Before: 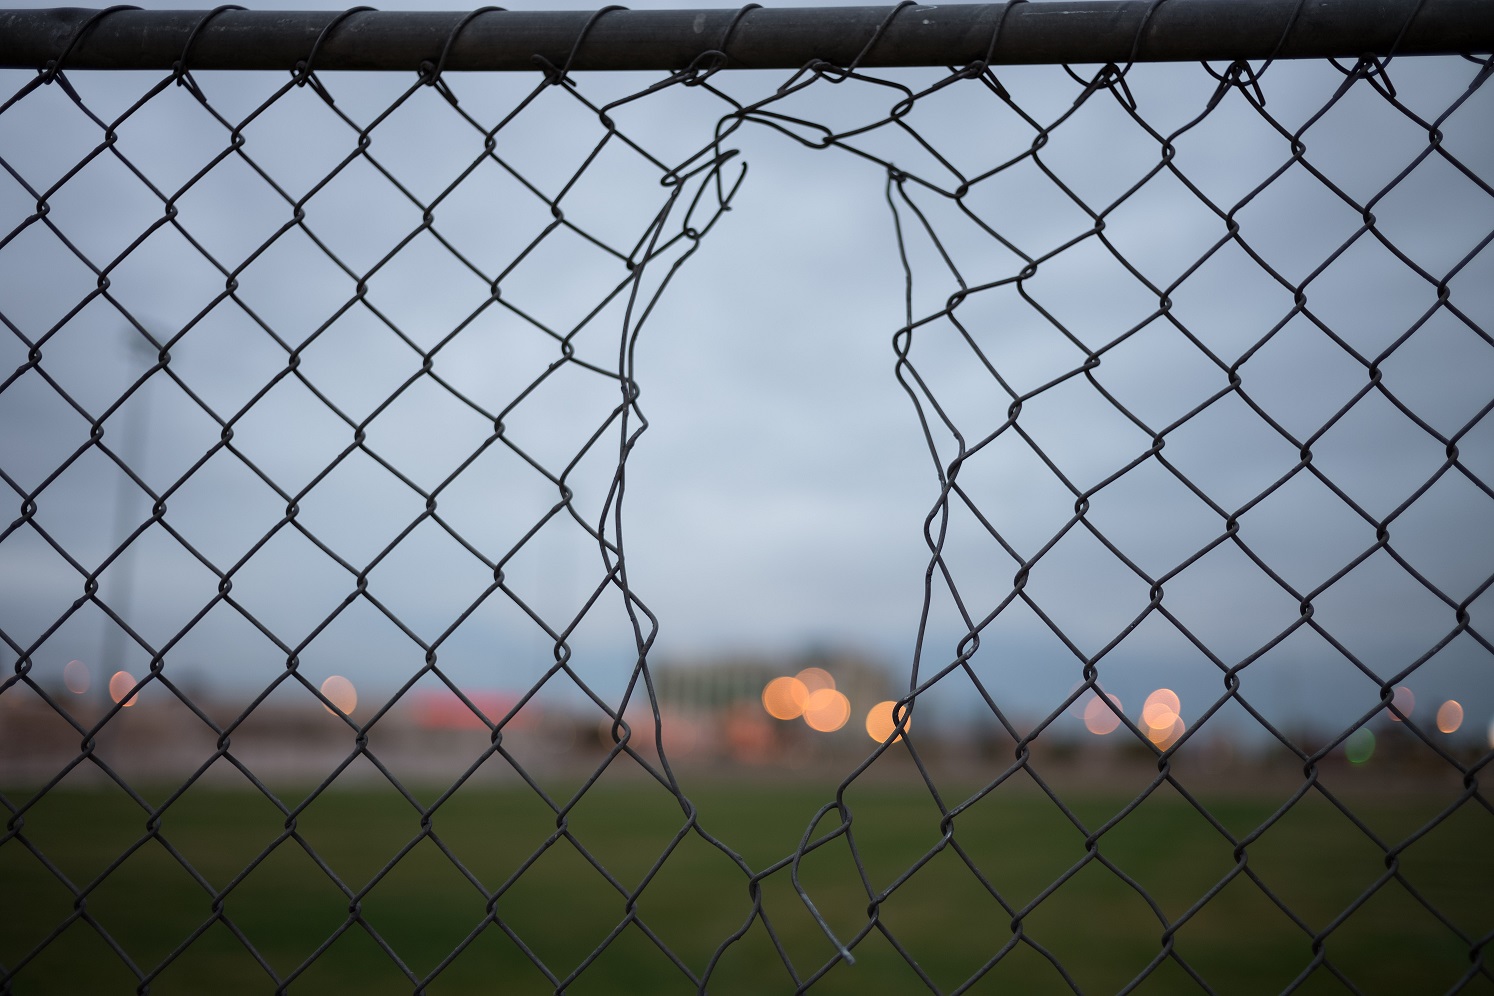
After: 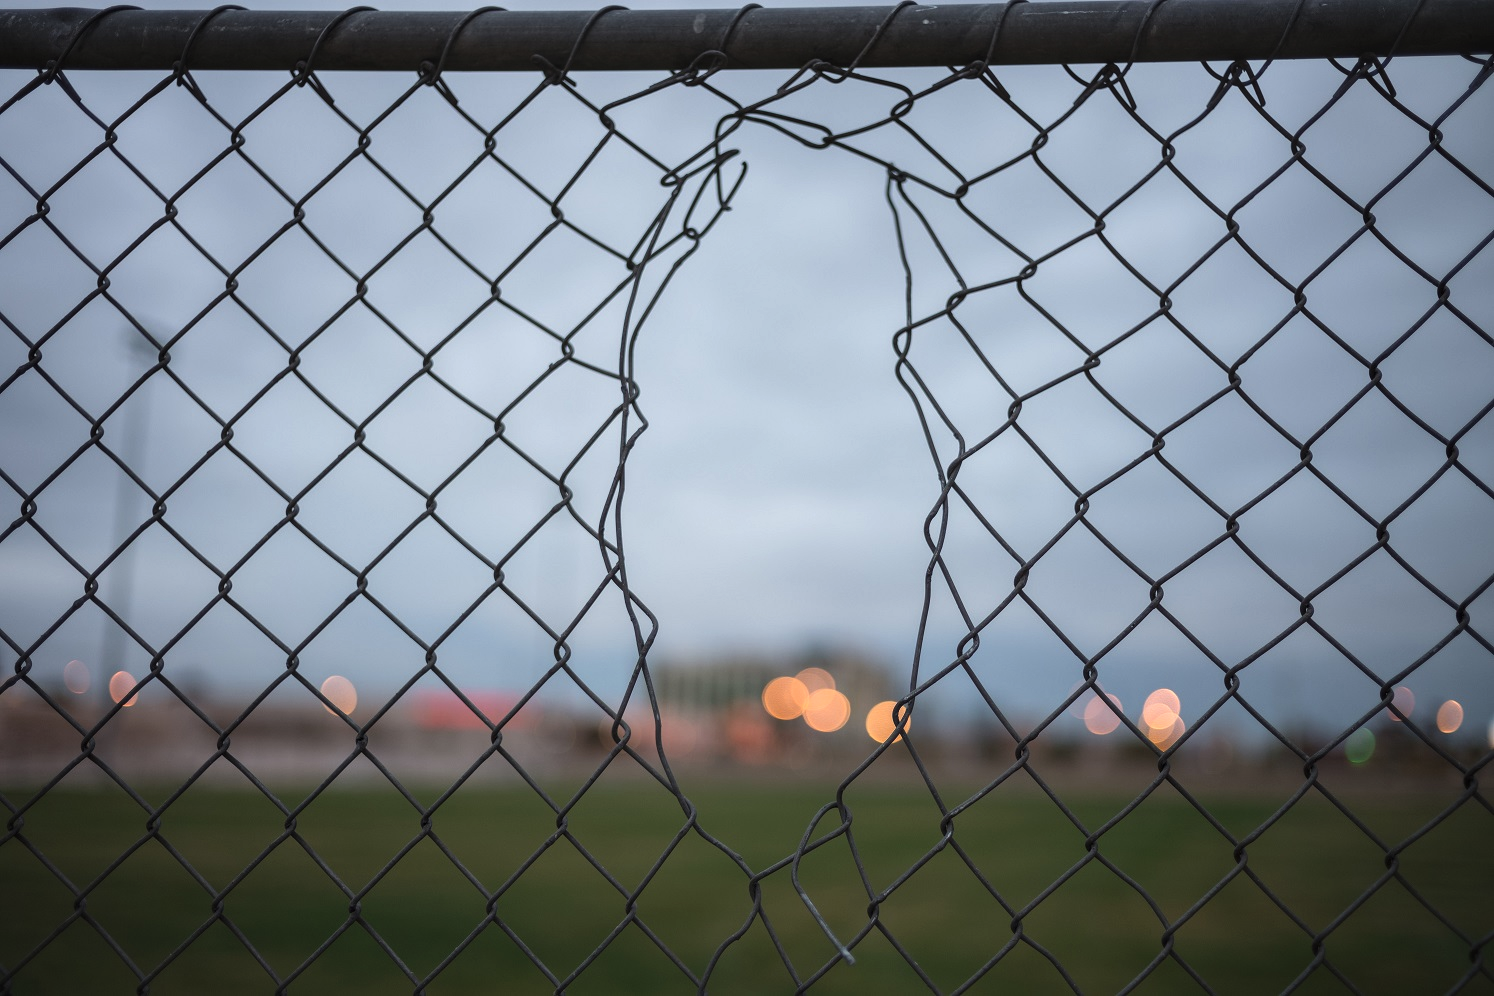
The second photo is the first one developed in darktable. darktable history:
exposure: black level correction -0.005, exposure 0.054 EV, compensate highlight preservation false
local contrast: on, module defaults
